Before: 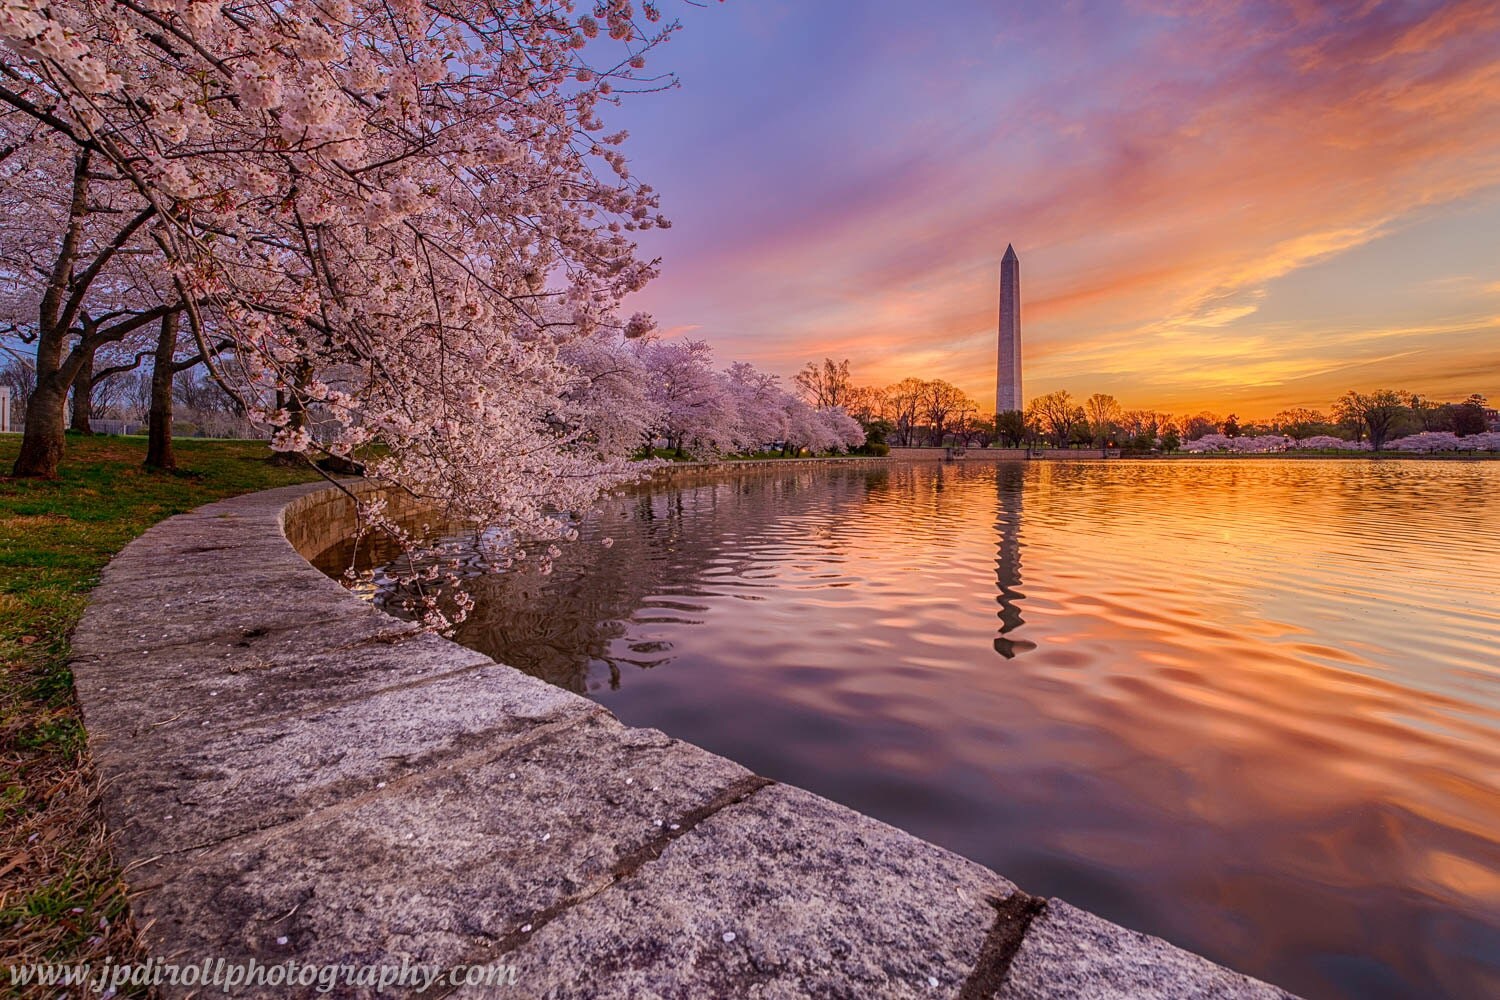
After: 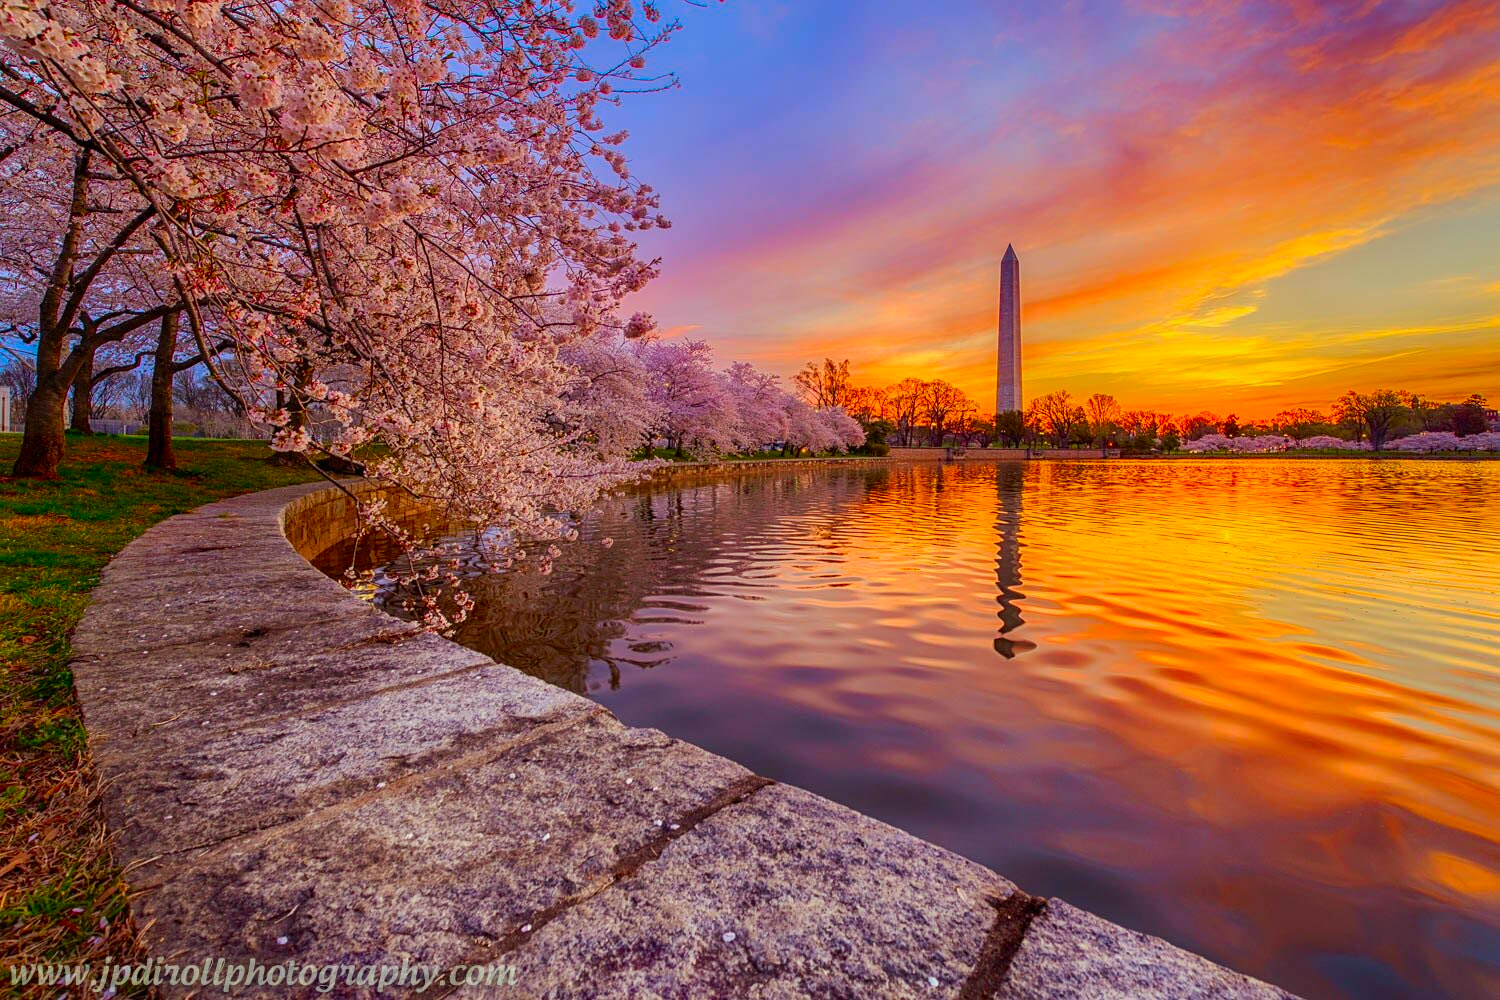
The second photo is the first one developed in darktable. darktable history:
color correction: highlights a* -10.77, highlights b* 9.8, saturation 1.72
white balance: red 1.009, blue 1.027
